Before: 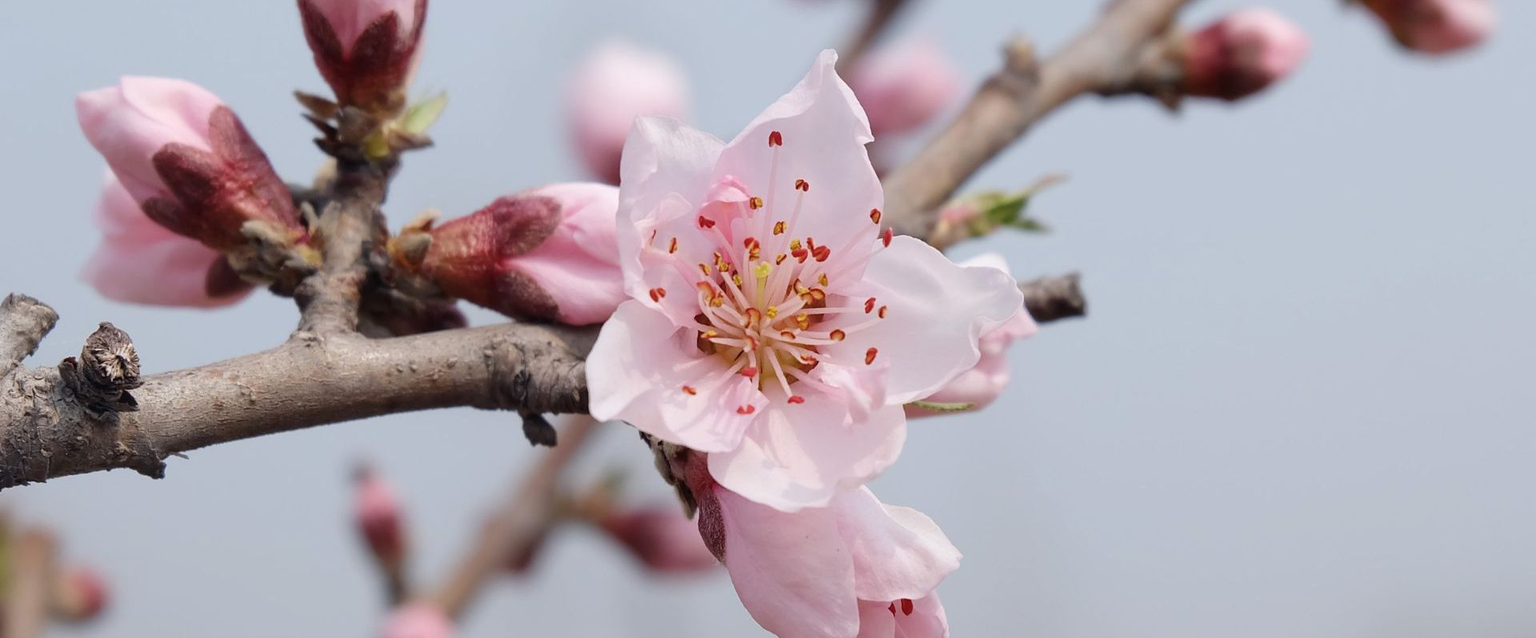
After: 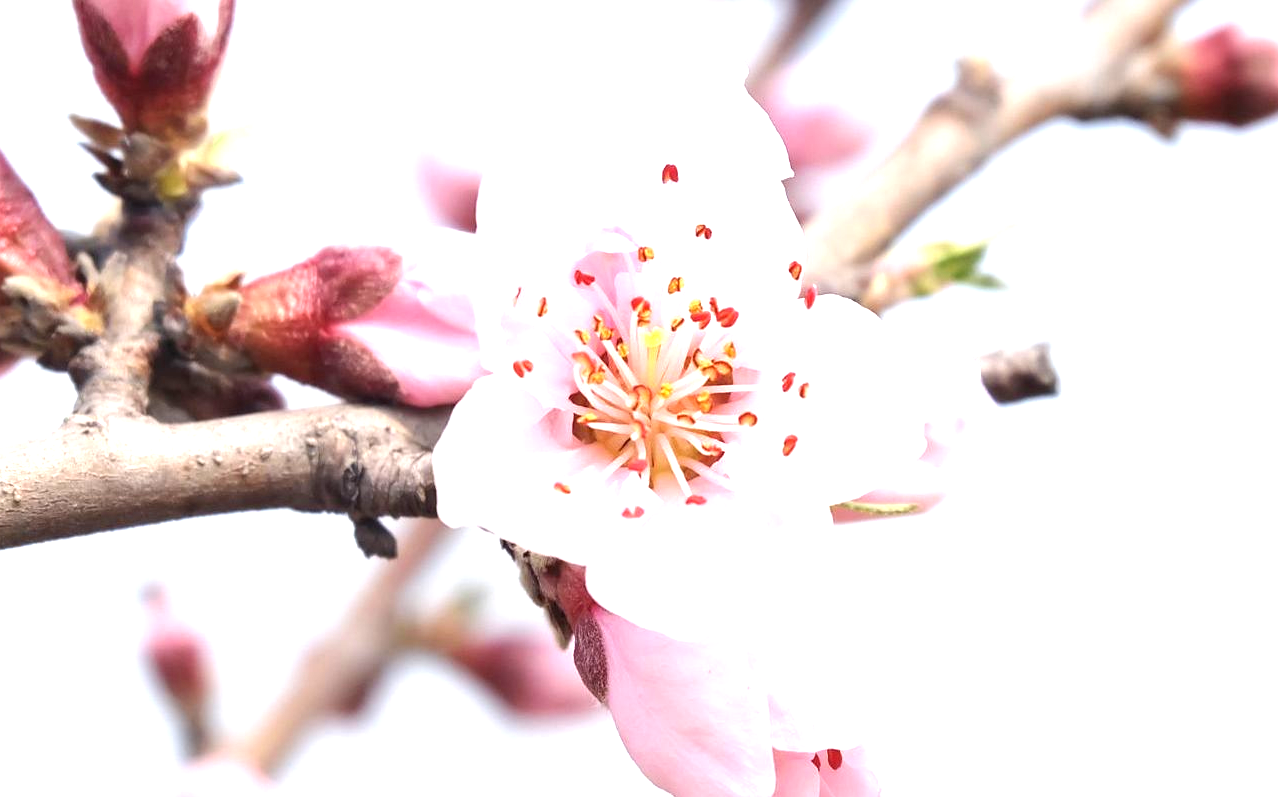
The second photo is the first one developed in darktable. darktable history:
exposure: black level correction 0, exposure 1.46 EV, compensate exposure bias true, compensate highlight preservation false
crop and rotate: left 15.623%, right 17.791%
